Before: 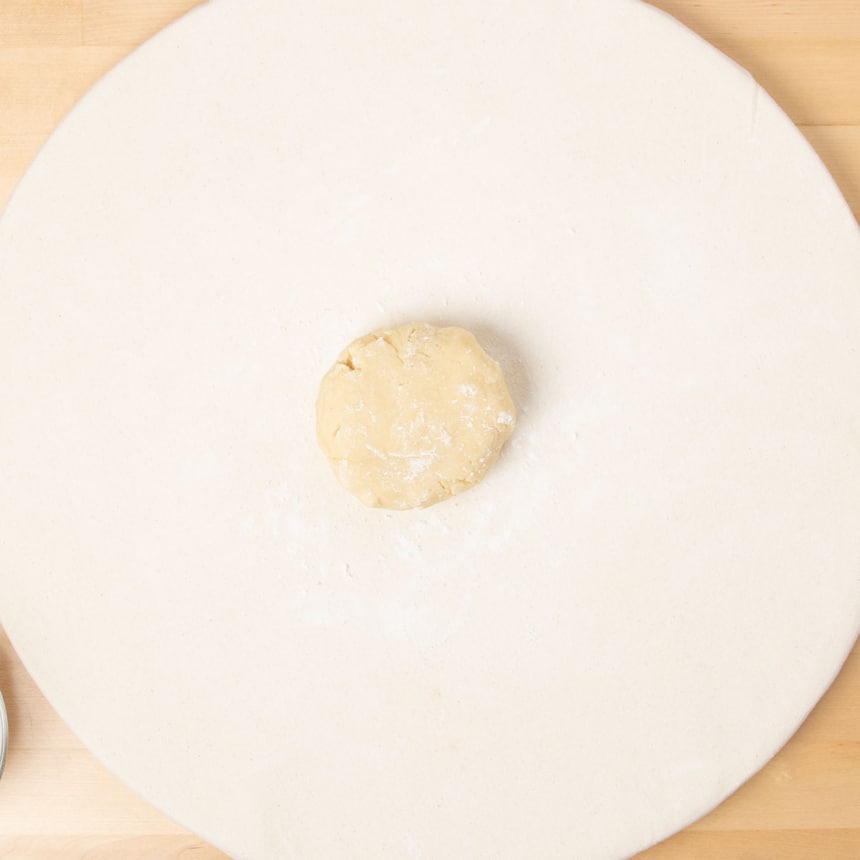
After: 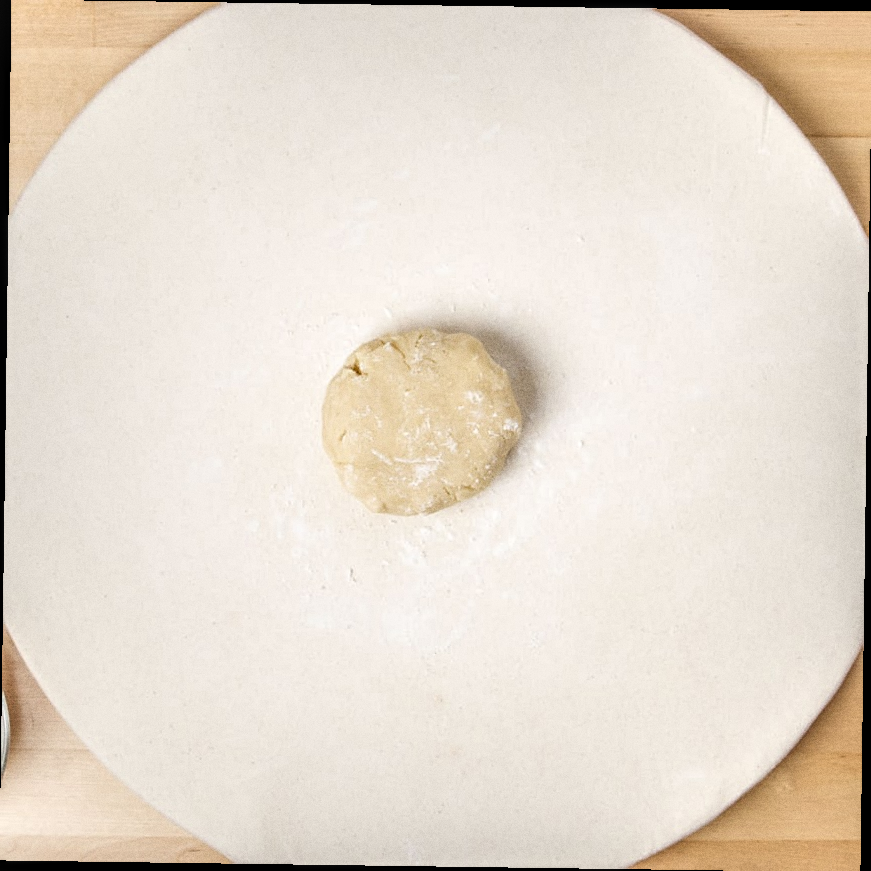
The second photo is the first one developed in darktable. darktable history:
grain: coarseness 0.09 ISO
rotate and perspective: rotation 0.8°, automatic cropping off
local contrast: detail 203%
